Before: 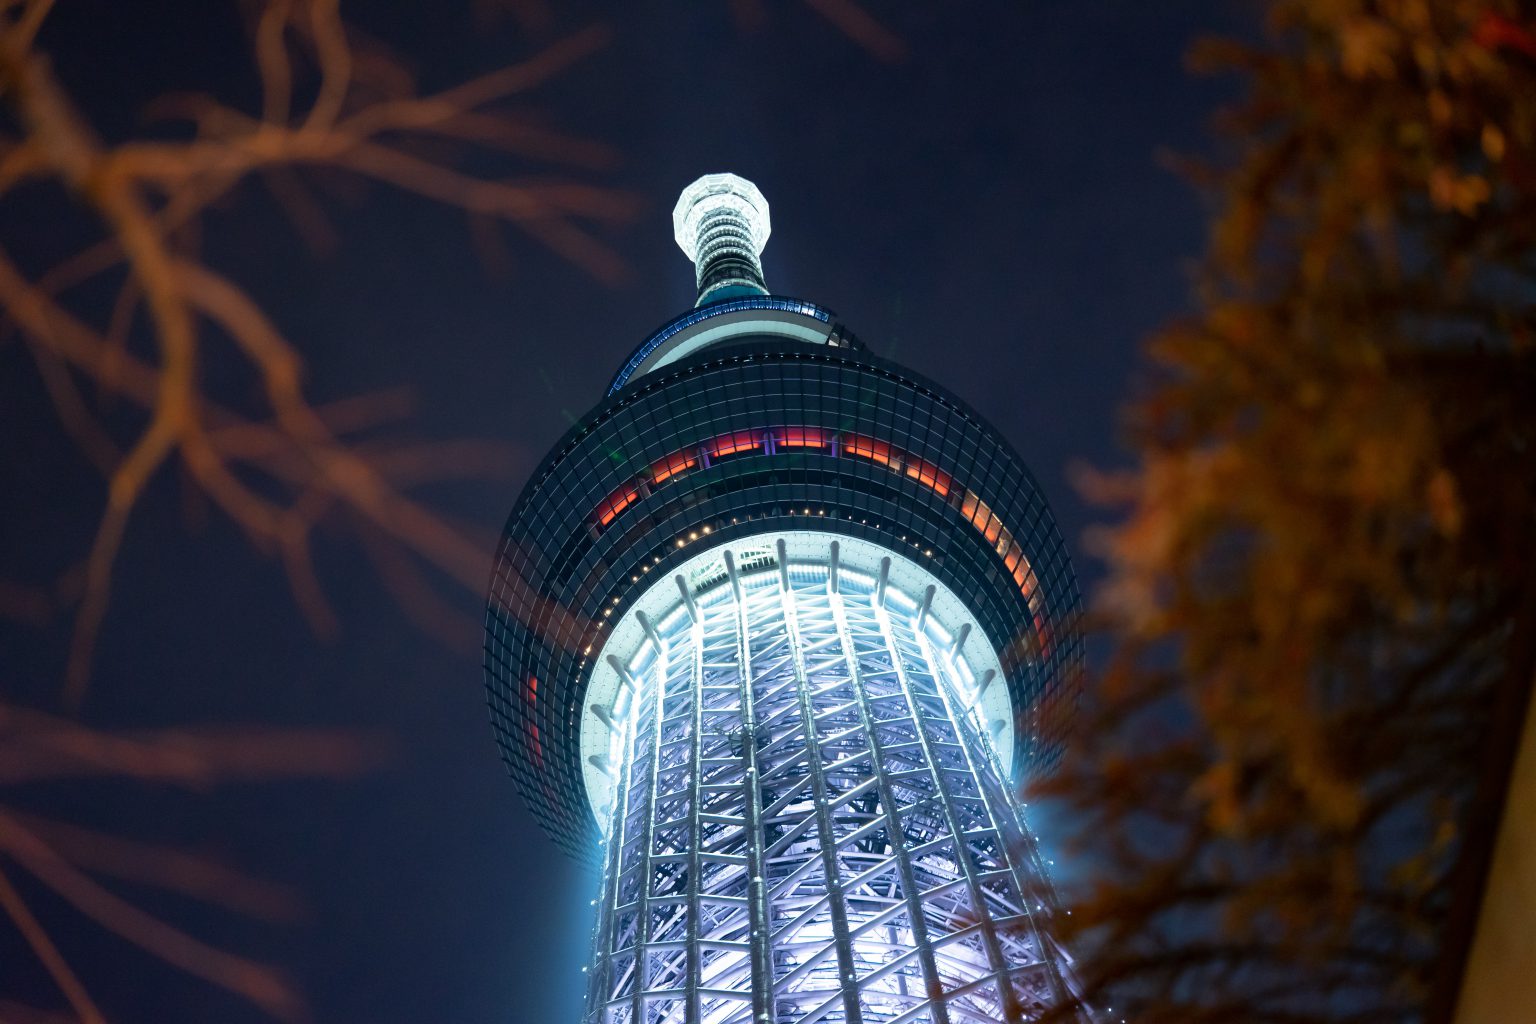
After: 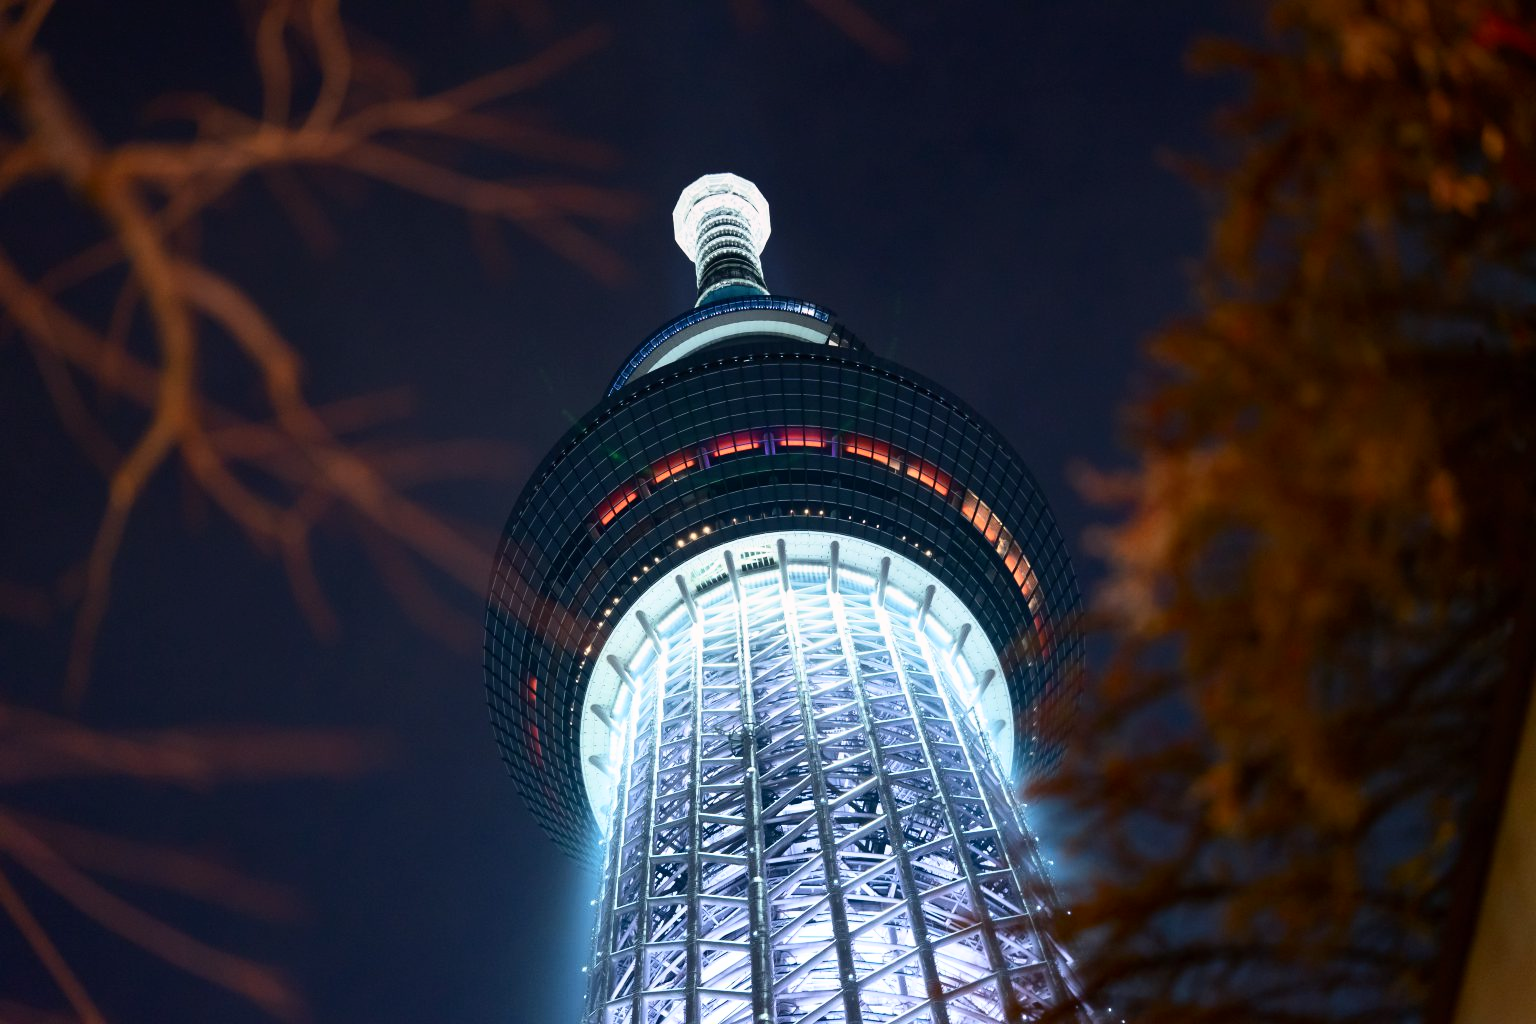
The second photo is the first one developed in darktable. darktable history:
graduated density: density 0.38 EV, hardness 21%, rotation -6.11°, saturation 32%
contrast brightness saturation: contrast 0.24, brightness 0.09
